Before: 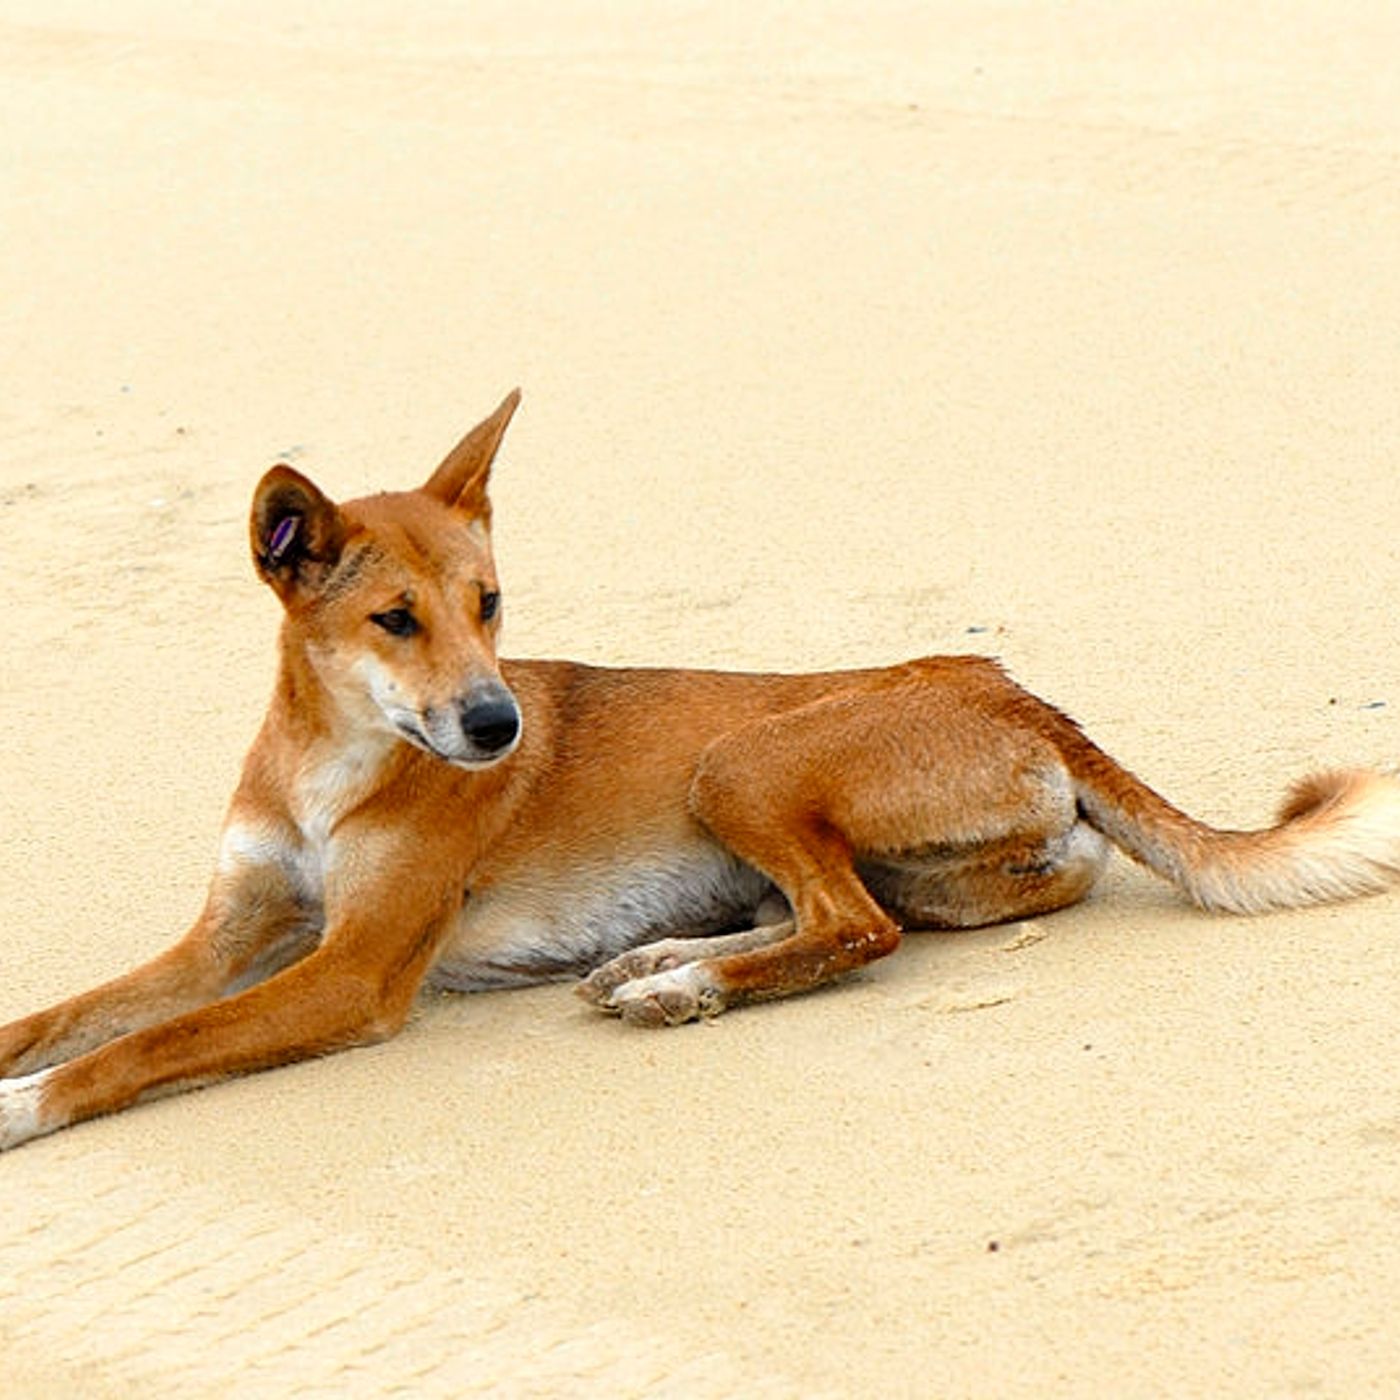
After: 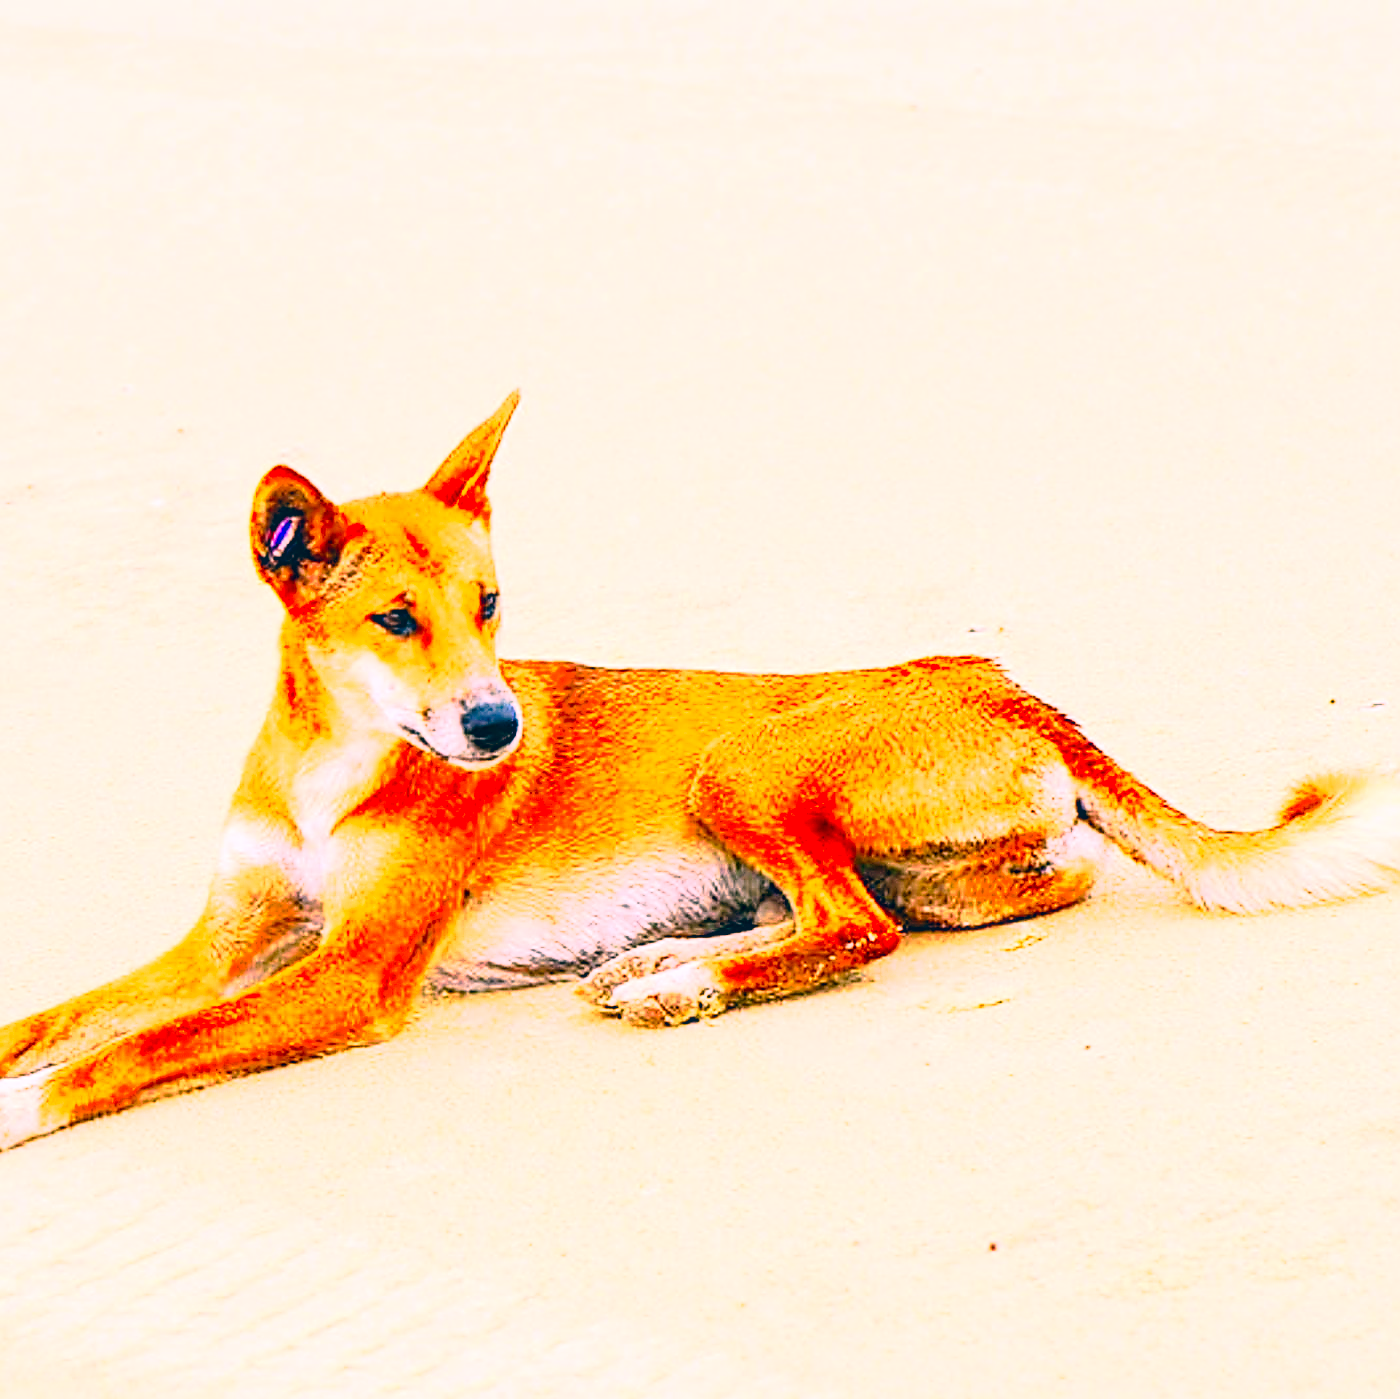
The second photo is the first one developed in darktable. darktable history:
color correction: highlights a* 16.67, highlights b* 0.207, shadows a* -15.25, shadows b* -13.99, saturation 1.49
exposure: black level correction 0, exposure 1.097 EV, compensate highlight preservation false
tone curve: curves: ch0 [(0, 0) (0.105, 0.068) (0.195, 0.162) (0.283, 0.283) (0.384, 0.404) (0.485, 0.531) (0.638, 0.681) (0.795, 0.879) (1, 0.977)]; ch1 [(0, 0) (0.161, 0.092) (0.35, 0.33) (0.379, 0.401) (0.456, 0.469) (0.504, 0.501) (0.512, 0.523) (0.58, 0.597) (0.635, 0.646) (1, 1)]; ch2 [(0, 0) (0.371, 0.362) (0.437, 0.437) (0.5, 0.5) (0.53, 0.523) (0.56, 0.58) (0.622, 0.606) (1, 1)], preserve colors none
crop: bottom 0.06%
sharpen: radius 1.426, amount 1.268, threshold 0.764
local contrast: on, module defaults
tone equalizer: edges refinement/feathering 500, mask exposure compensation -1.57 EV, preserve details no
contrast brightness saturation: contrast 0.199, brightness 0.164, saturation 0.225
